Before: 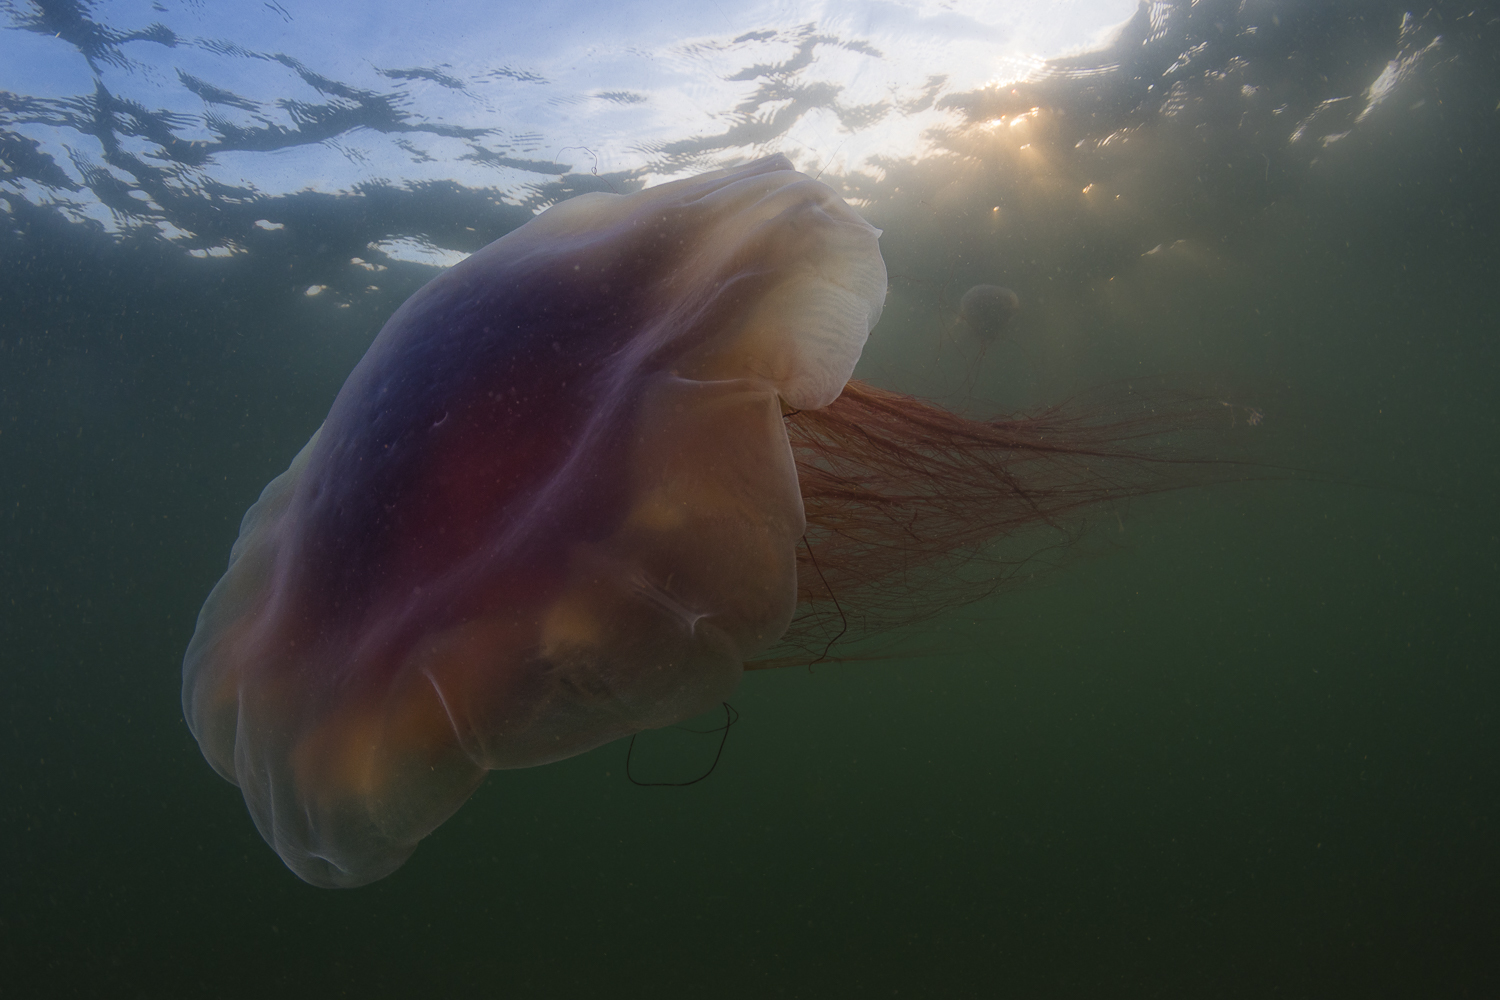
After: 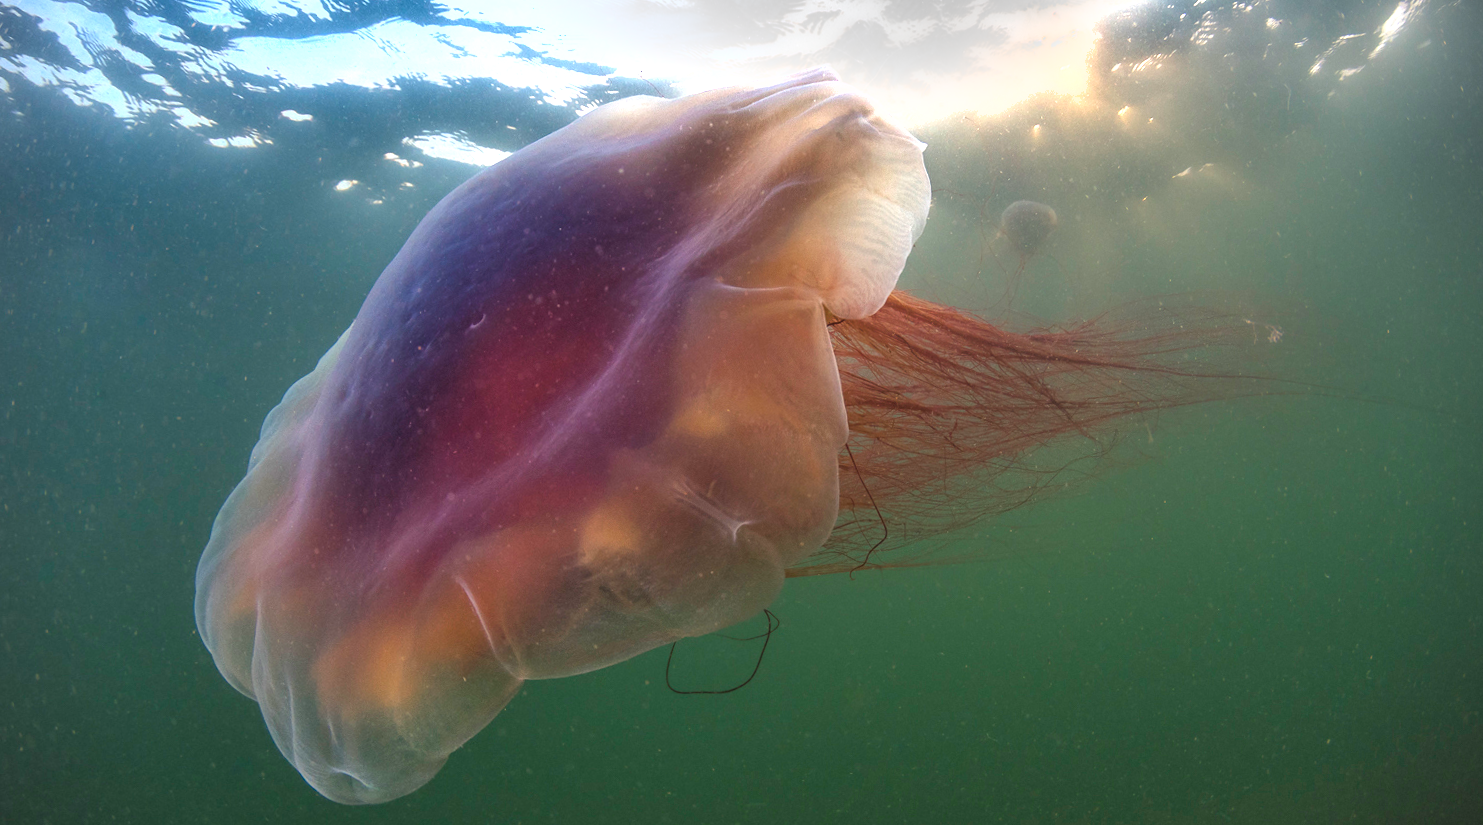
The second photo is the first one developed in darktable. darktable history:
crop and rotate: top 5.609%, bottom 5.609%
shadows and highlights: shadows 52.42, soften with gaussian
exposure: black level correction 0, exposure 1.675 EV, compensate exposure bias true, compensate highlight preservation false
rotate and perspective: rotation 0.679°, lens shift (horizontal) 0.136, crop left 0.009, crop right 0.991, crop top 0.078, crop bottom 0.95
vignetting: fall-off start 91.19%
